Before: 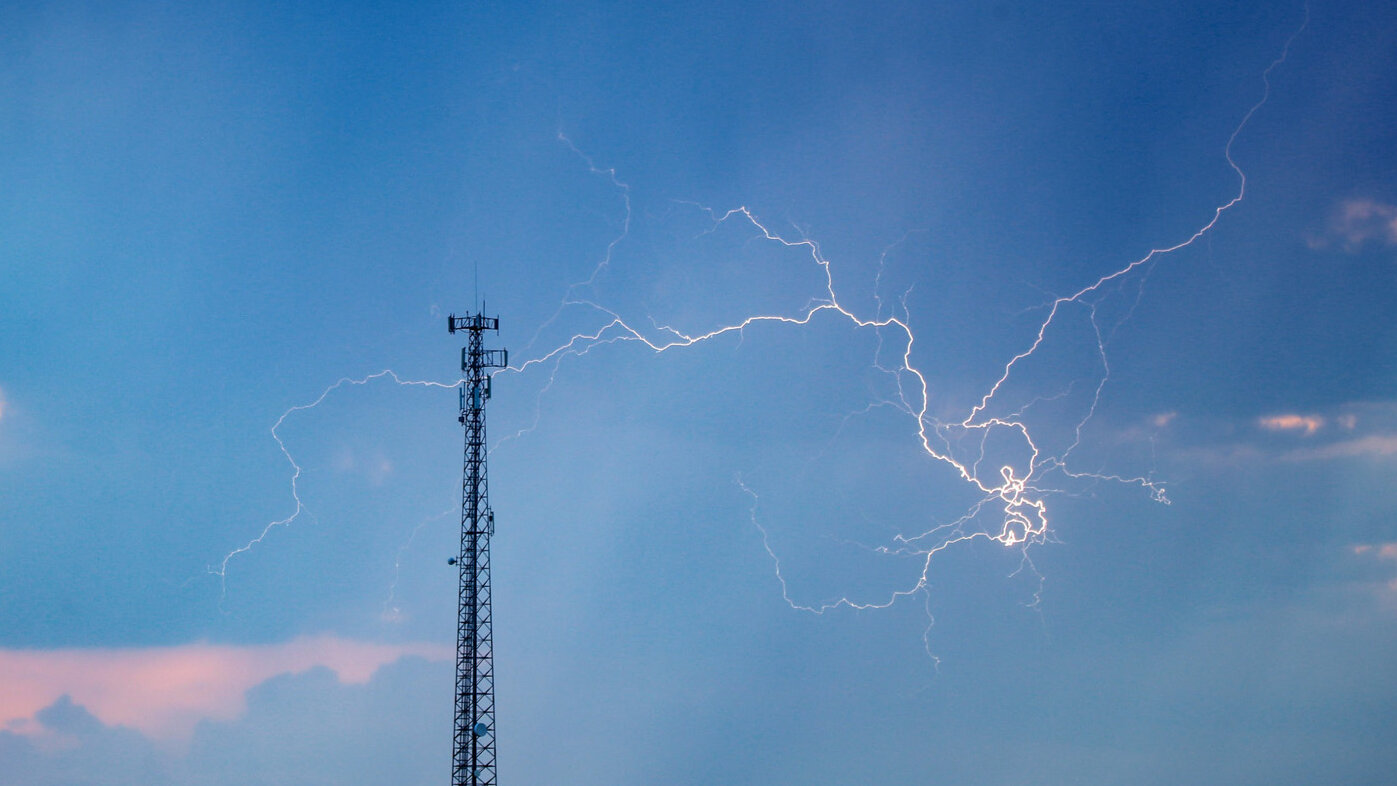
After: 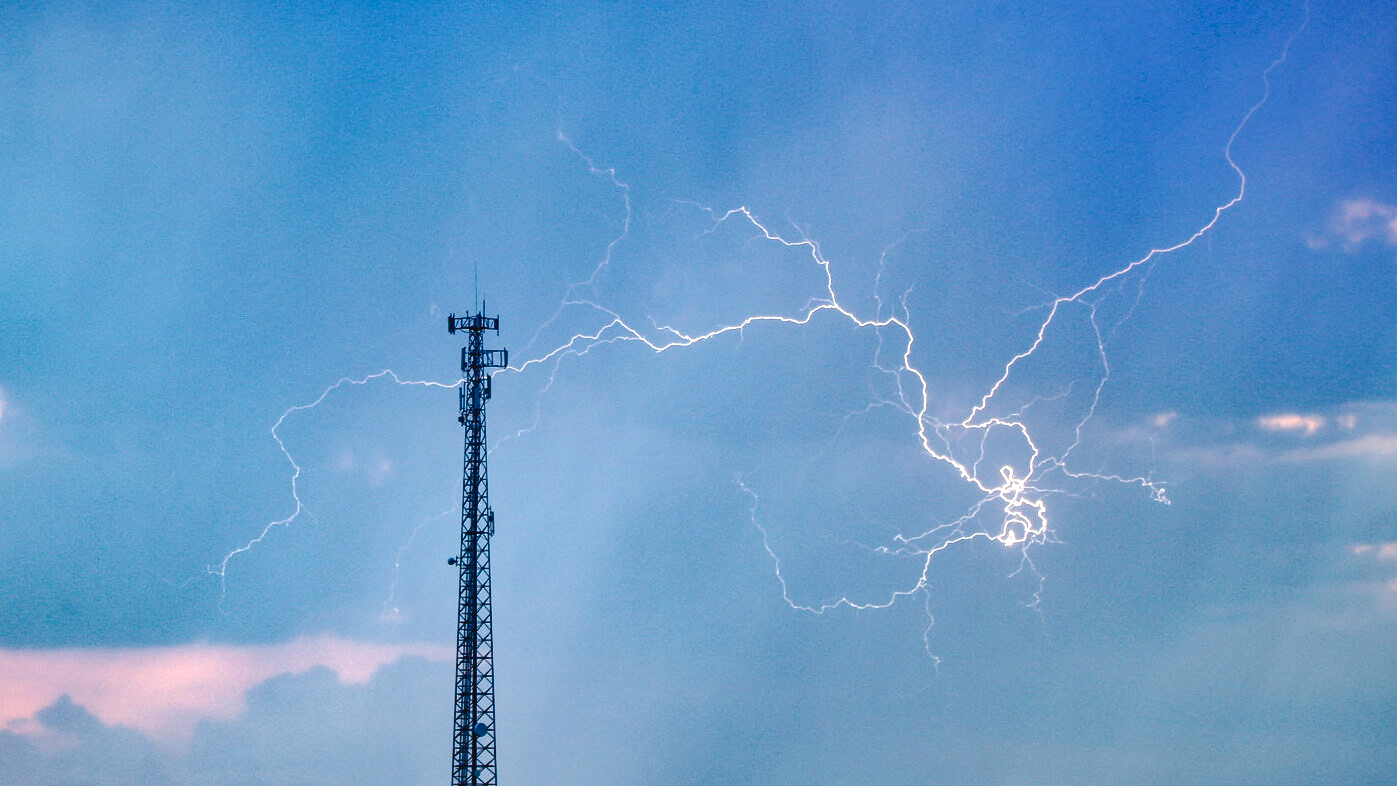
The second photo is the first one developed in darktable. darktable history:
tone curve: curves: ch0 [(0, 0.087) (0.175, 0.178) (0.466, 0.498) (0.715, 0.764) (1, 0.961)]; ch1 [(0, 0) (0.437, 0.398) (0.476, 0.466) (0.505, 0.505) (0.534, 0.544) (0.612, 0.605) (0.641, 0.643) (1, 1)]; ch2 [(0, 0) (0.359, 0.379) (0.427, 0.453) (0.489, 0.495) (0.531, 0.534) (0.579, 0.579) (1, 1)], preserve colors none
shadows and highlights: white point adjustment -3.65, highlights -63.34, soften with gaussian
exposure: black level correction 0, exposure 1.101 EV, compensate highlight preservation false
